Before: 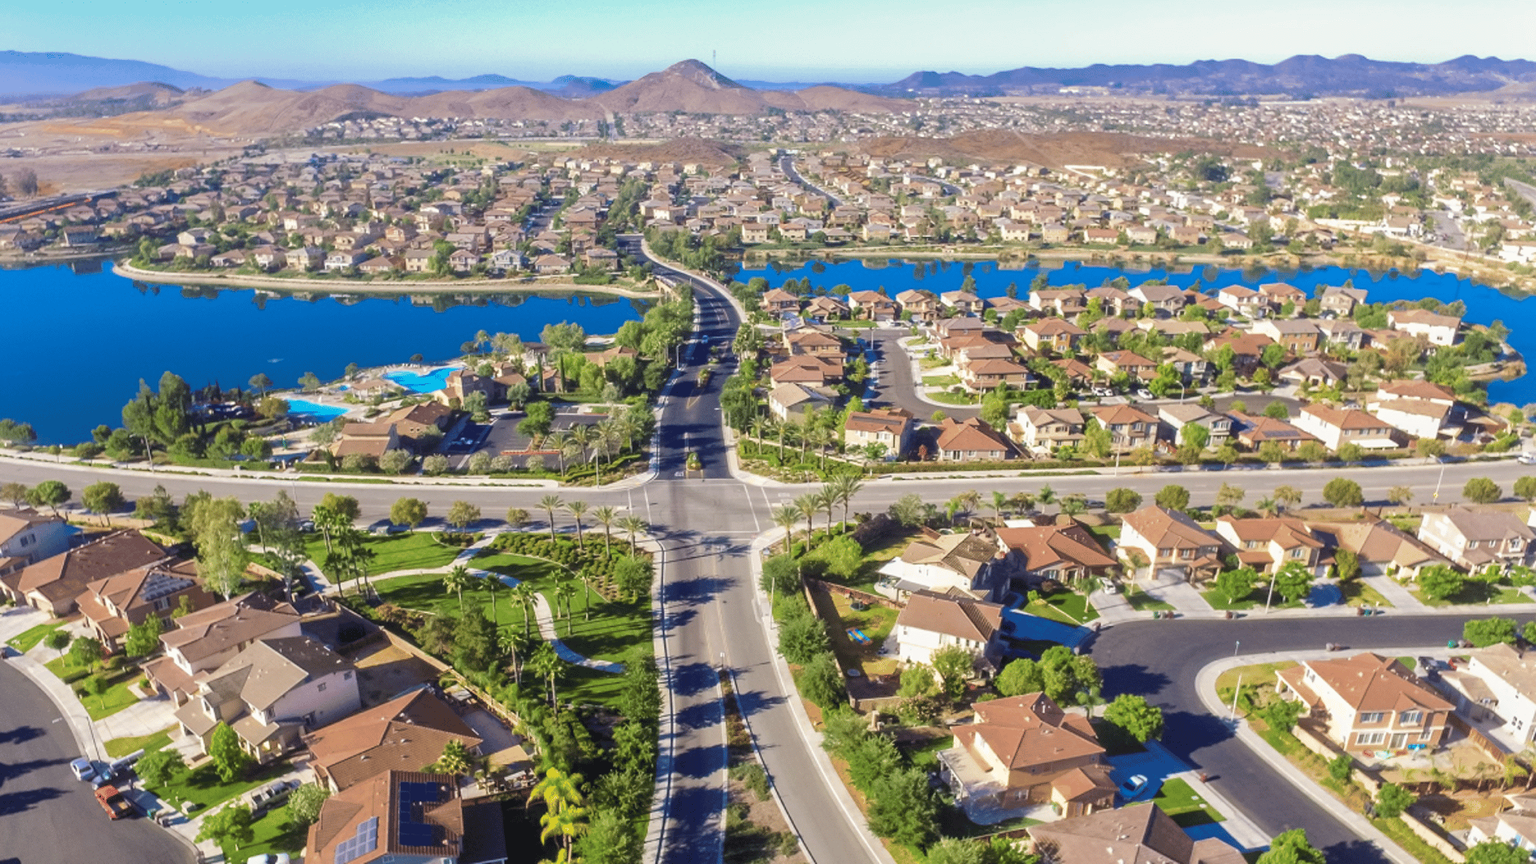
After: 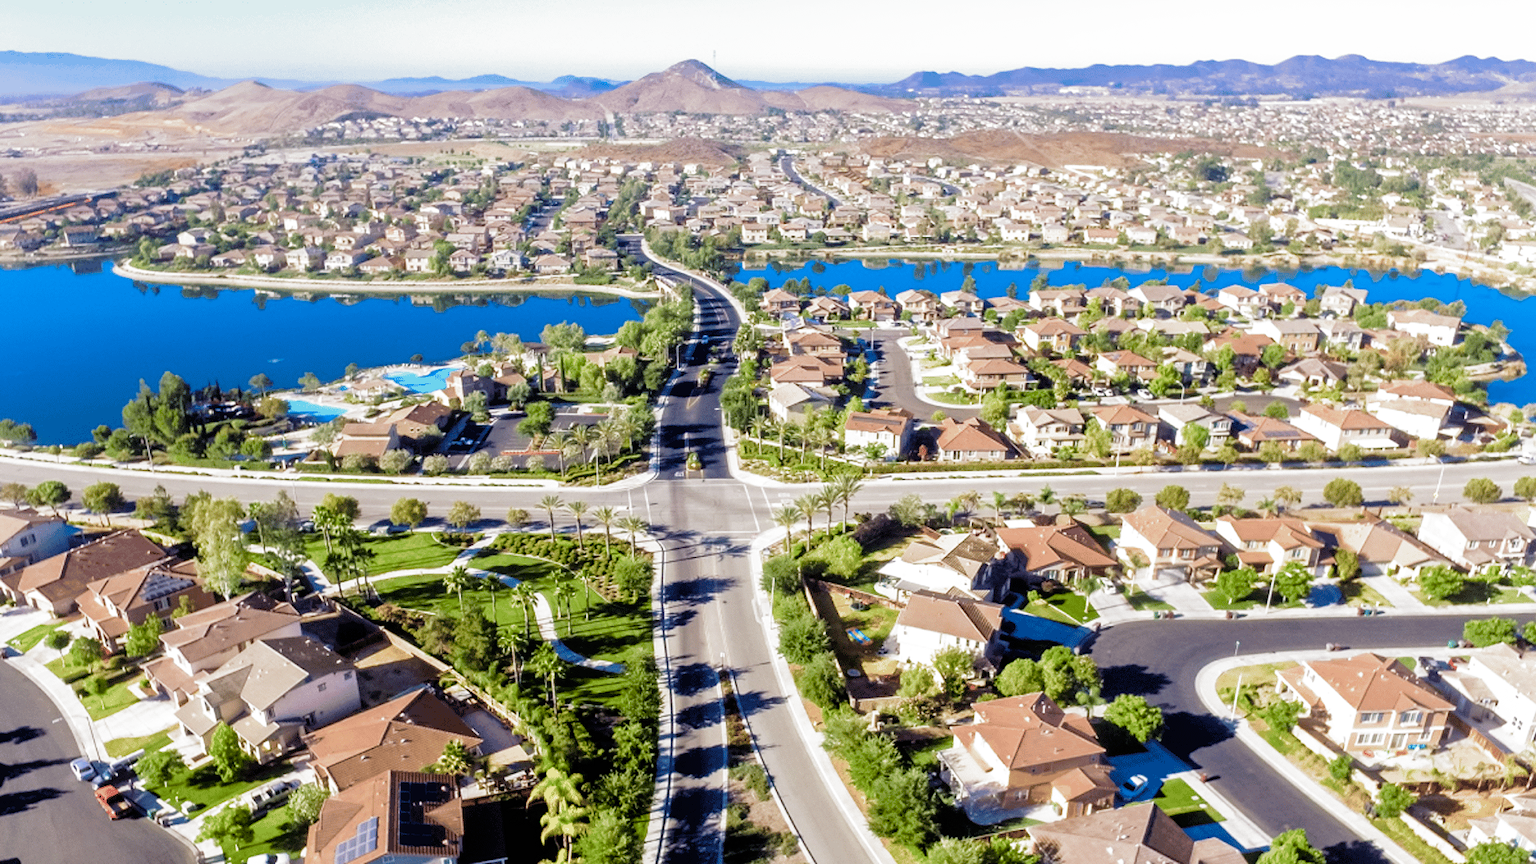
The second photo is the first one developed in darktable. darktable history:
tone equalizer: -8 EV -0.398 EV, -7 EV -0.356 EV, -6 EV -0.321 EV, -5 EV -0.247 EV, -3 EV 0.193 EV, -2 EV 0.361 EV, -1 EV 0.377 EV, +0 EV 0.423 EV
filmic rgb: black relative exposure -4.9 EV, white relative exposure 2.82 EV, threshold 3.03 EV, hardness 3.7, preserve chrominance no, color science v5 (2021), enable highlight reconstruction true
